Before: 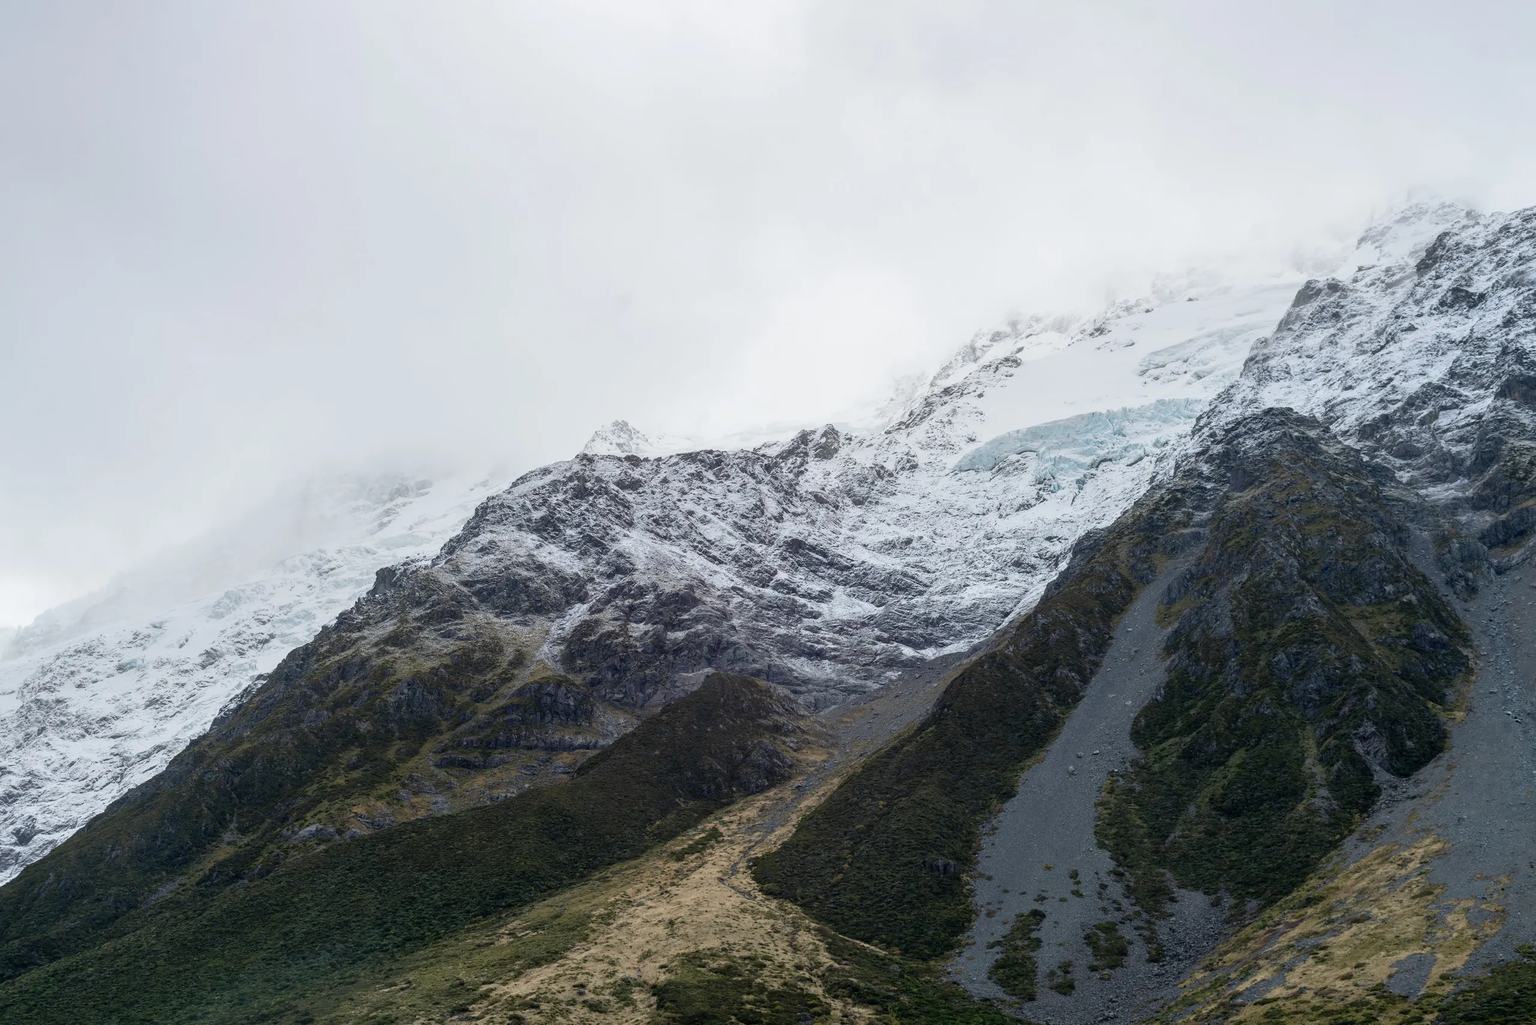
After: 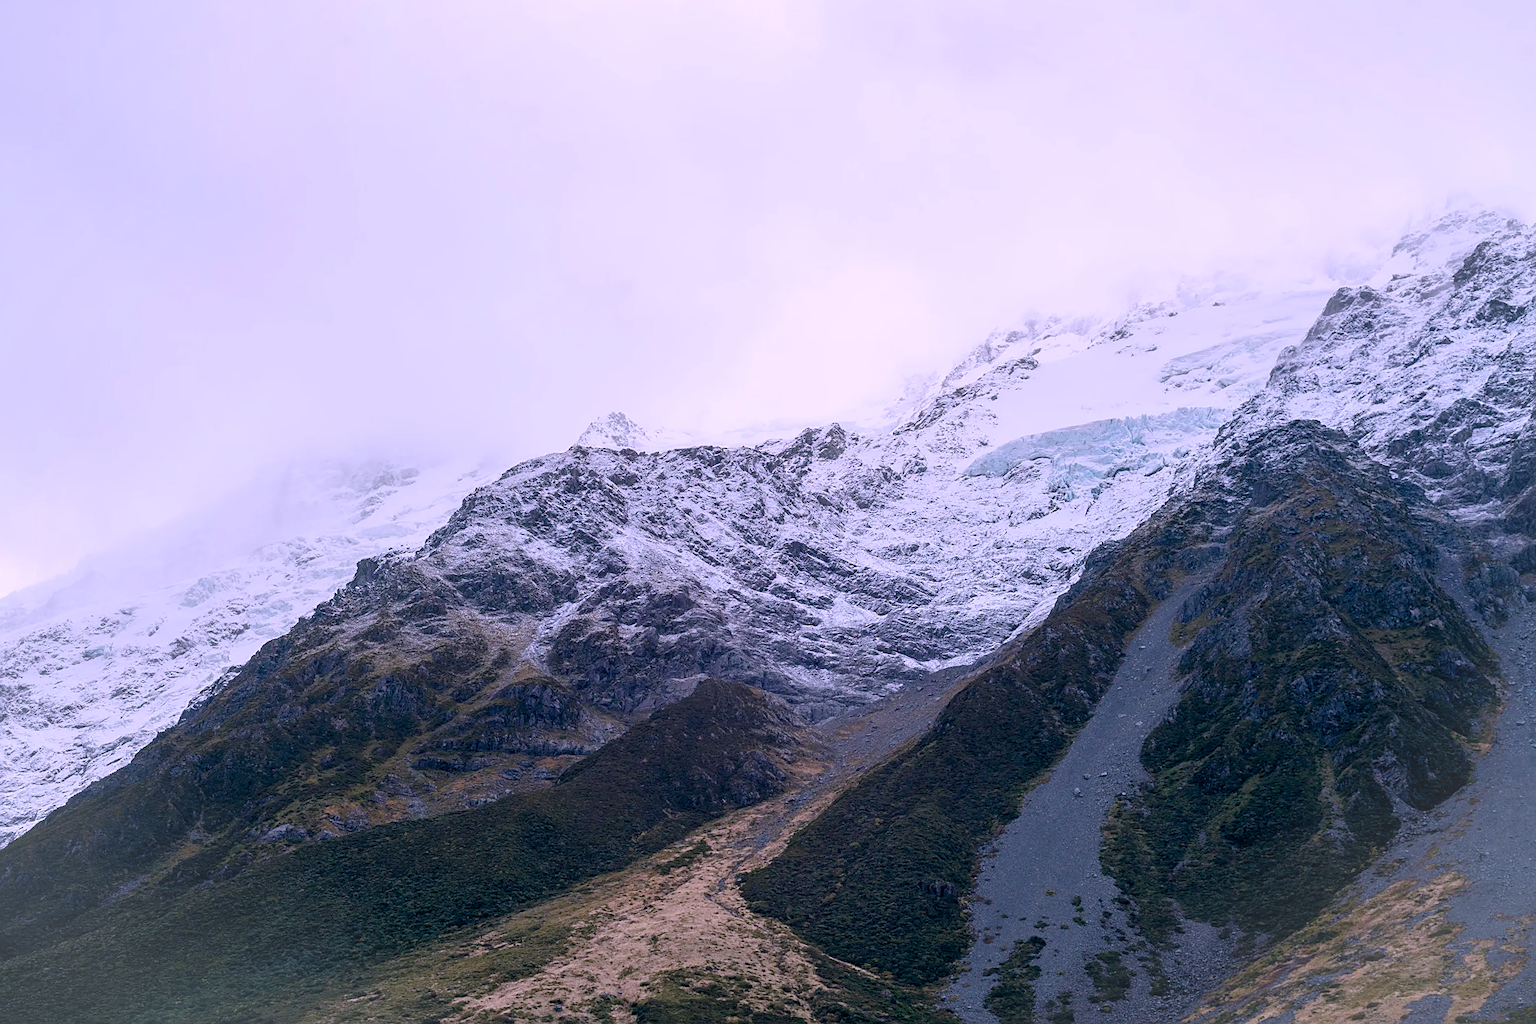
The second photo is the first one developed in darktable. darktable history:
crop and rotate: angle -1.74°
sharpen: on, module defaults
vignetting: fall-off start 90.22%, fall-off radius 38.47%, brightness 0.044, saturation -0.003, width/height ratio 1.218, shape 1.29, unbound false
color balance rgb: global offset › chroma 0.092%, global offset › hue 252.41°, perceptual saturation grading › global saturation 20.467%, perceptual saturation grading › highlights -19.955%, perceptual saturation grading › shadows 29.934%, global vibrance 9.796%
color correction: highlights a* 15.2, highlights b* -24.98
